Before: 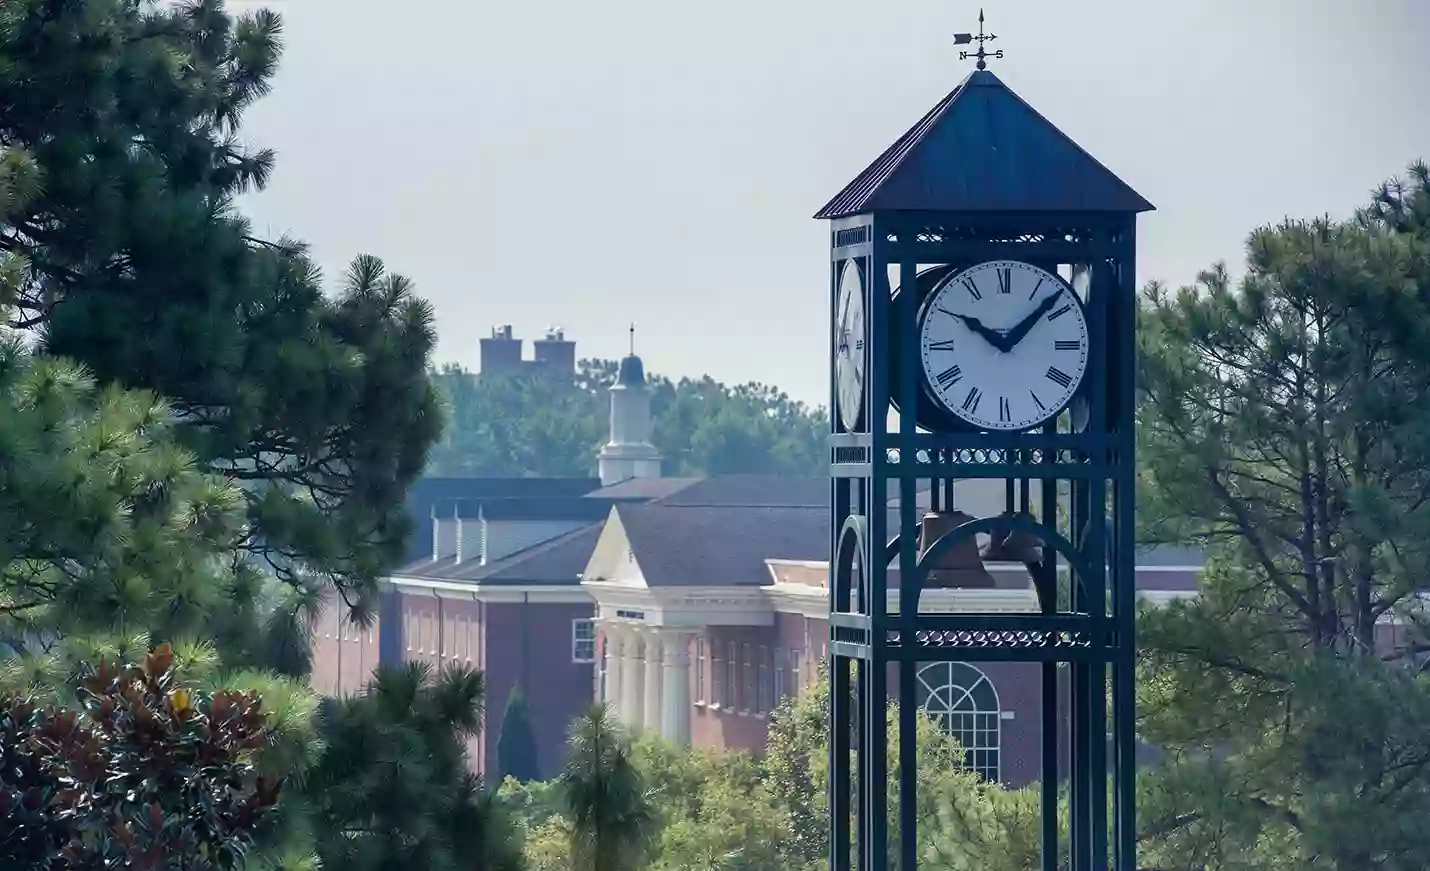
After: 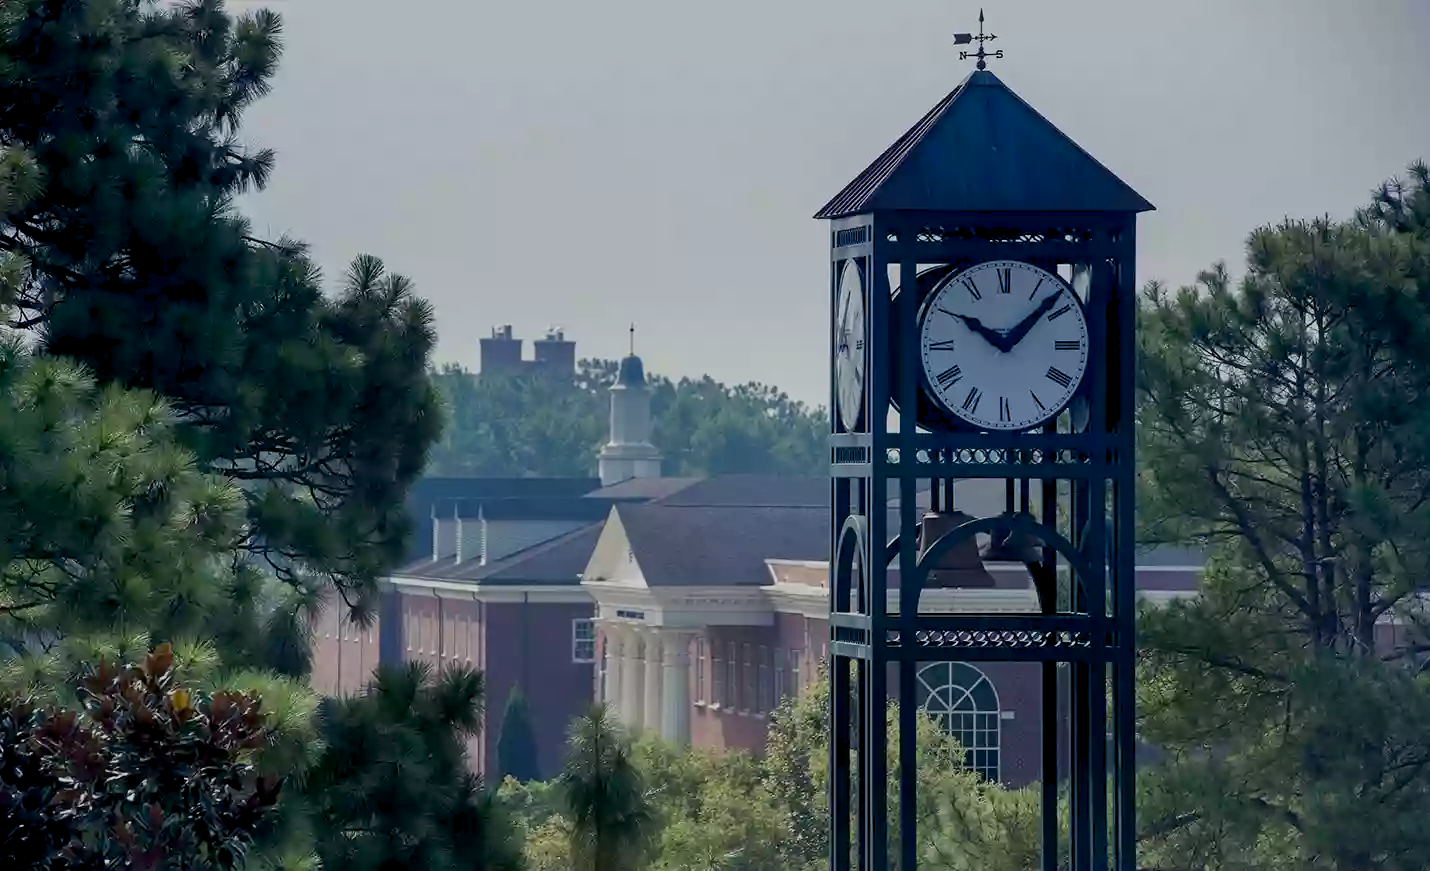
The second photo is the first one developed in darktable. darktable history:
exposure: black level correction 0.009, exposure -0.637 EV, compensate highlight preservation false
bloom: size 13.65%, threshold 98.39%, strength 4.82%
